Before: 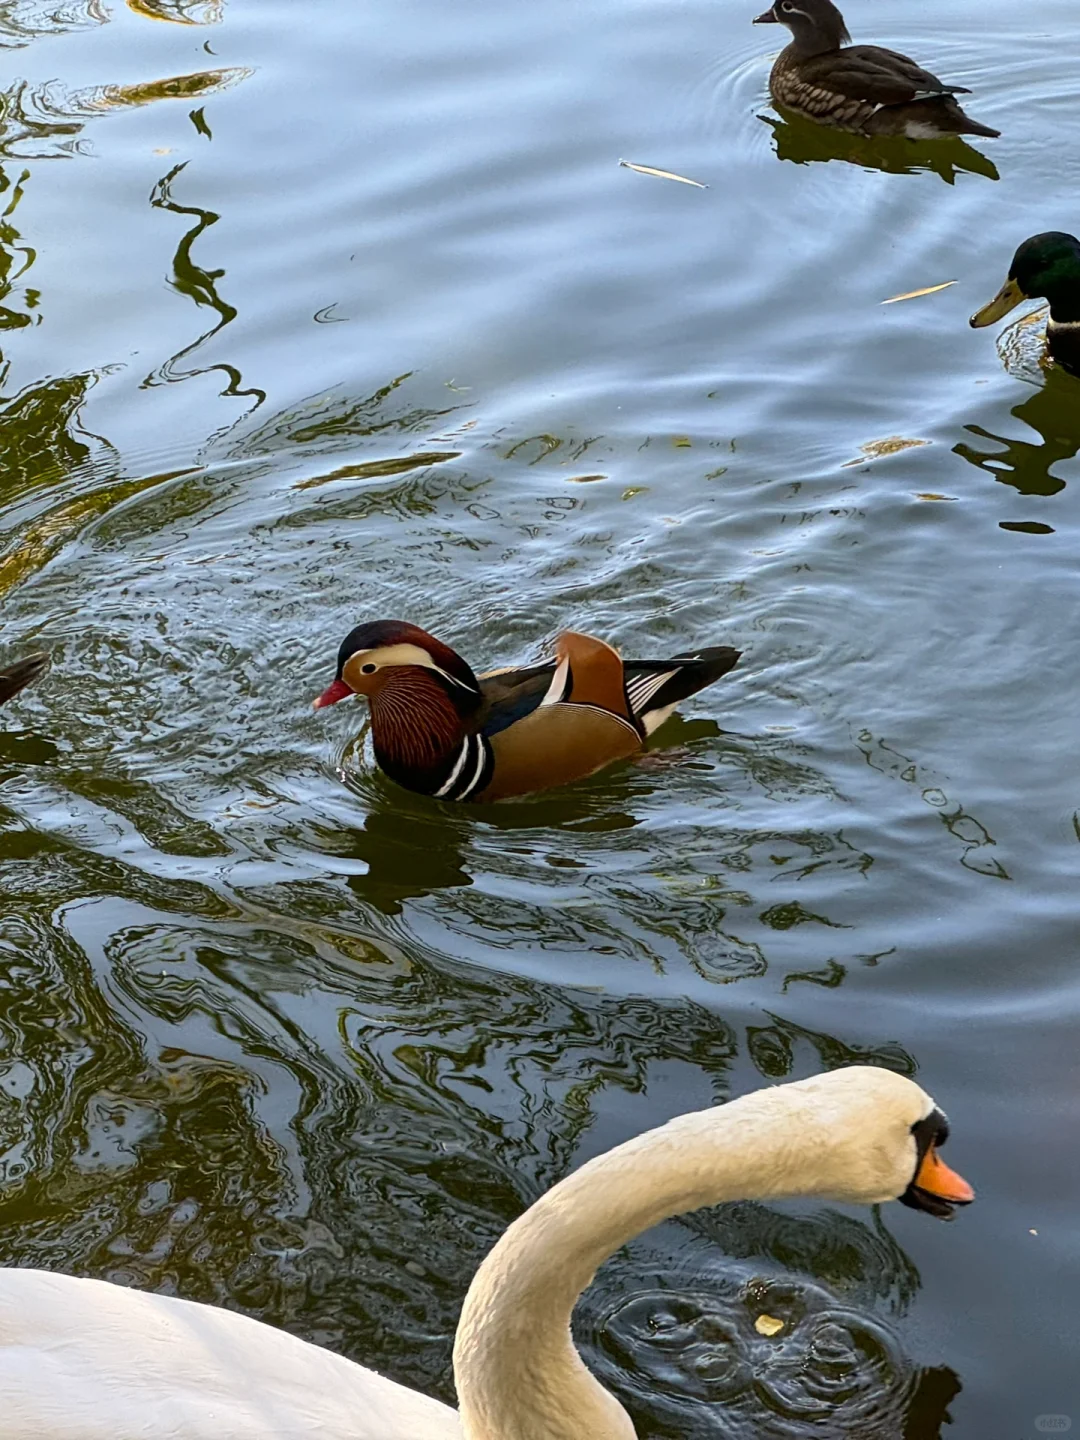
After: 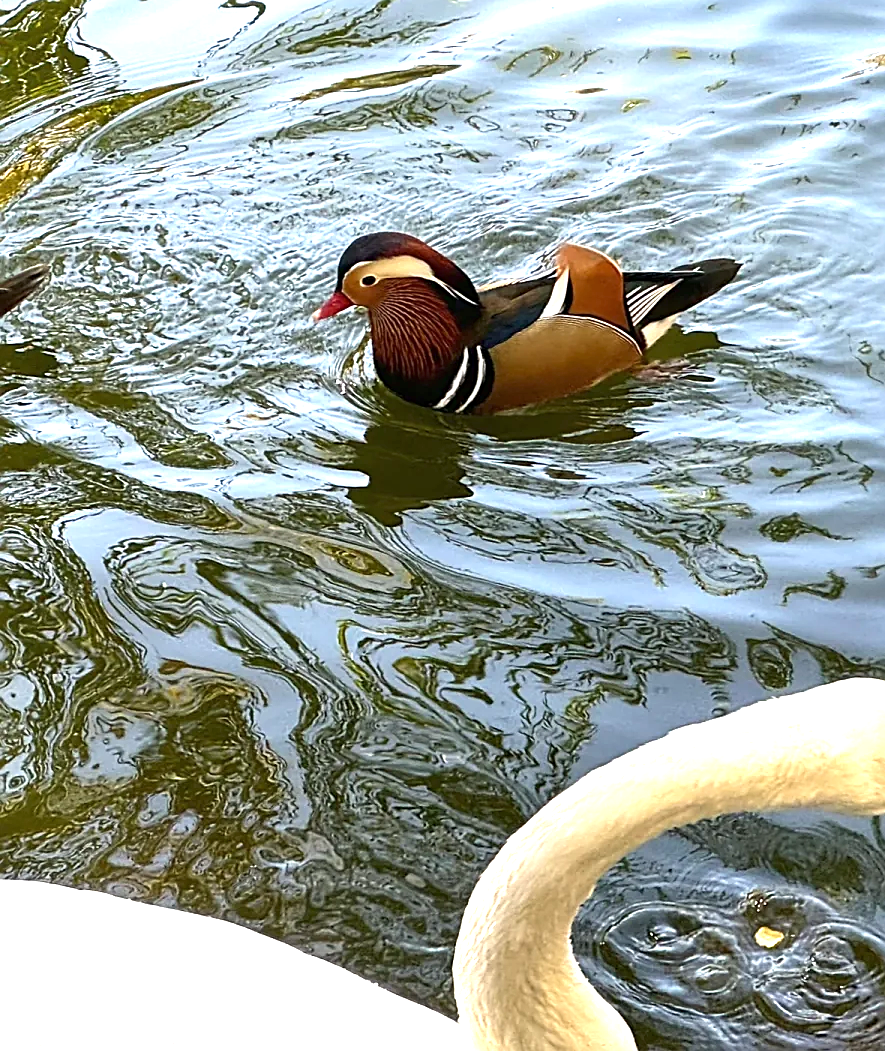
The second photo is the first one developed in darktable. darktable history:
sharpen: on, module defaults
crop: top 26.999%, right 17.969%
exposure: black level correction 0, exposure 1.199 EV, compensate highlight preservation false
